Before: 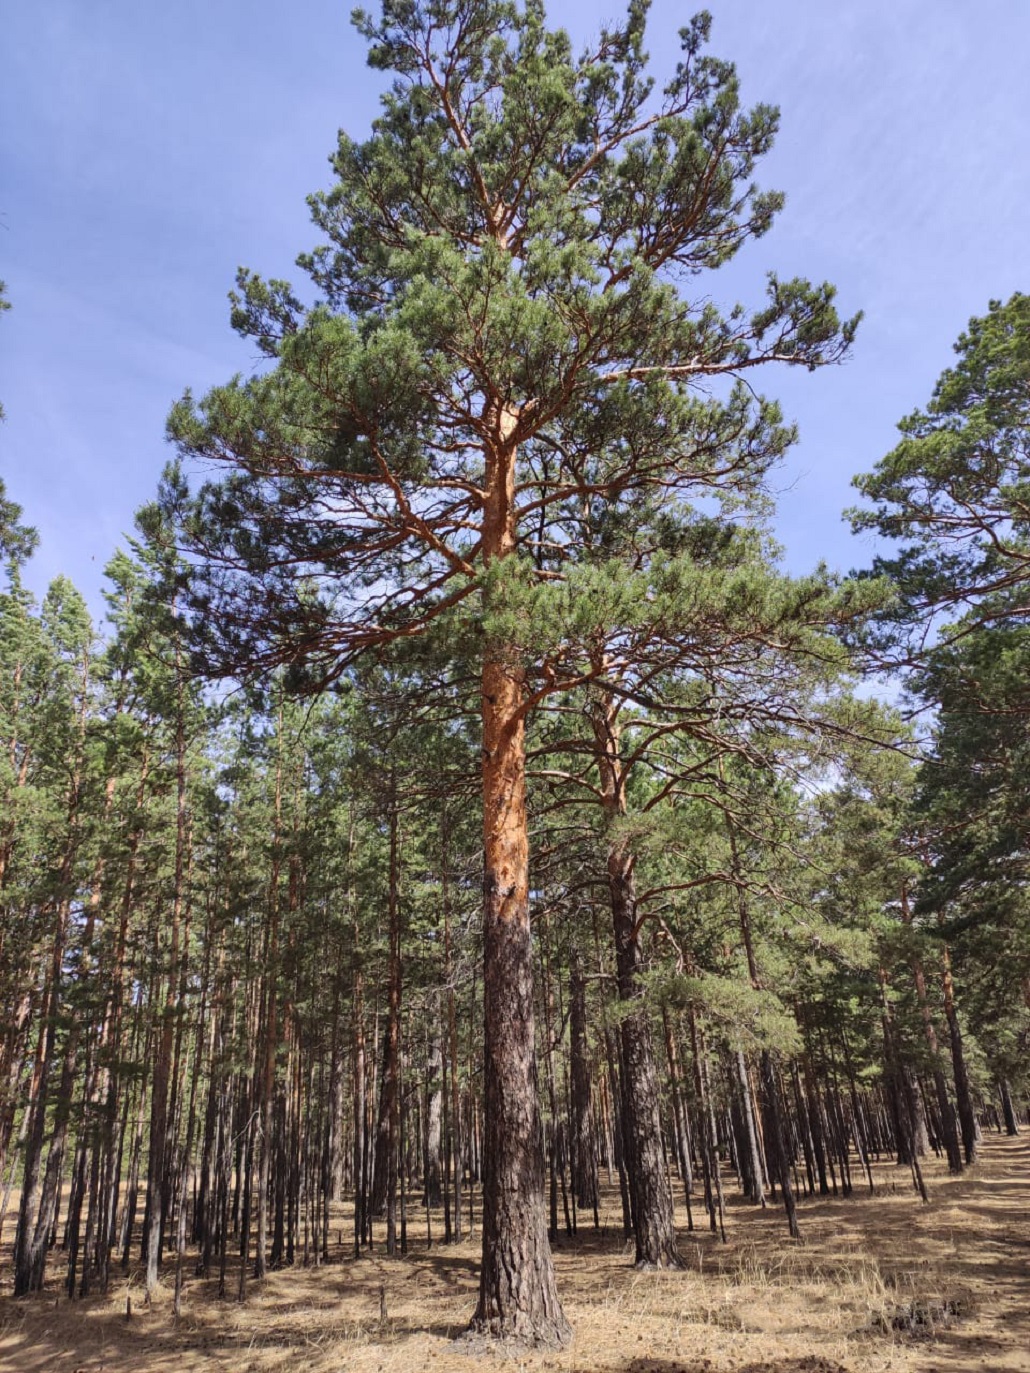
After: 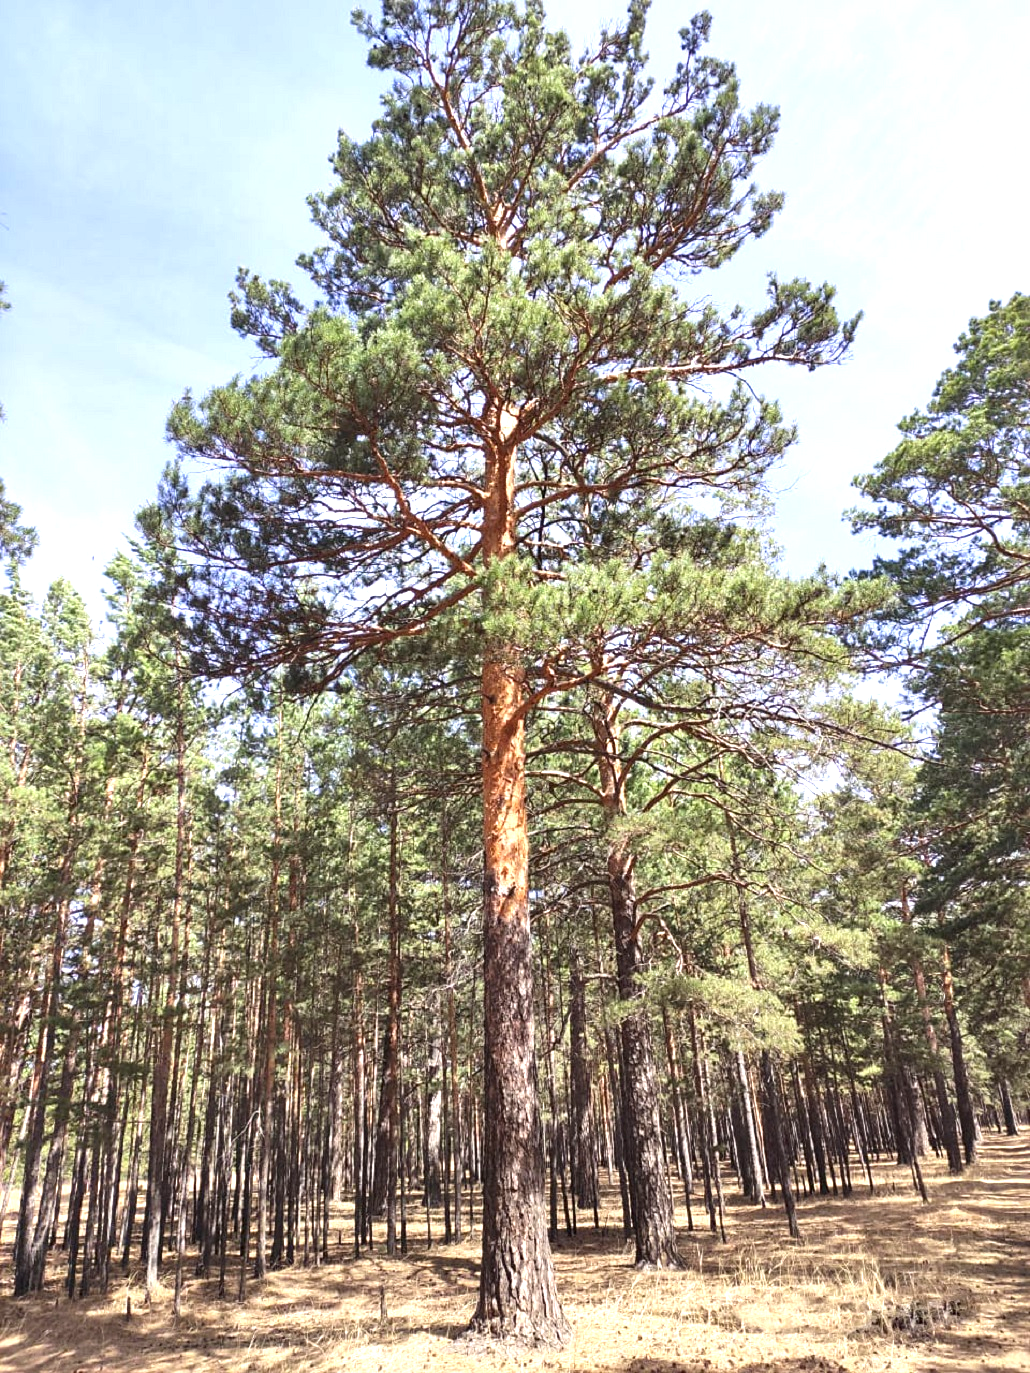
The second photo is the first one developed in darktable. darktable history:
sharpen: amount 0.2
exposure: black level correction 0, exposure 1.1 EV, compensate exposure bias true, compensate highlight preservation false
